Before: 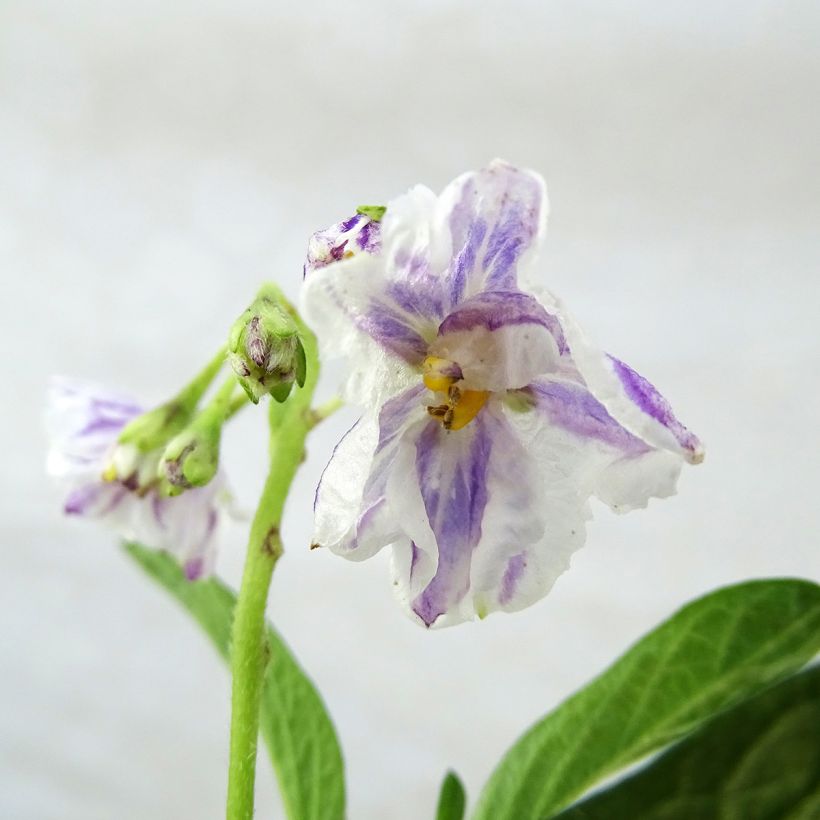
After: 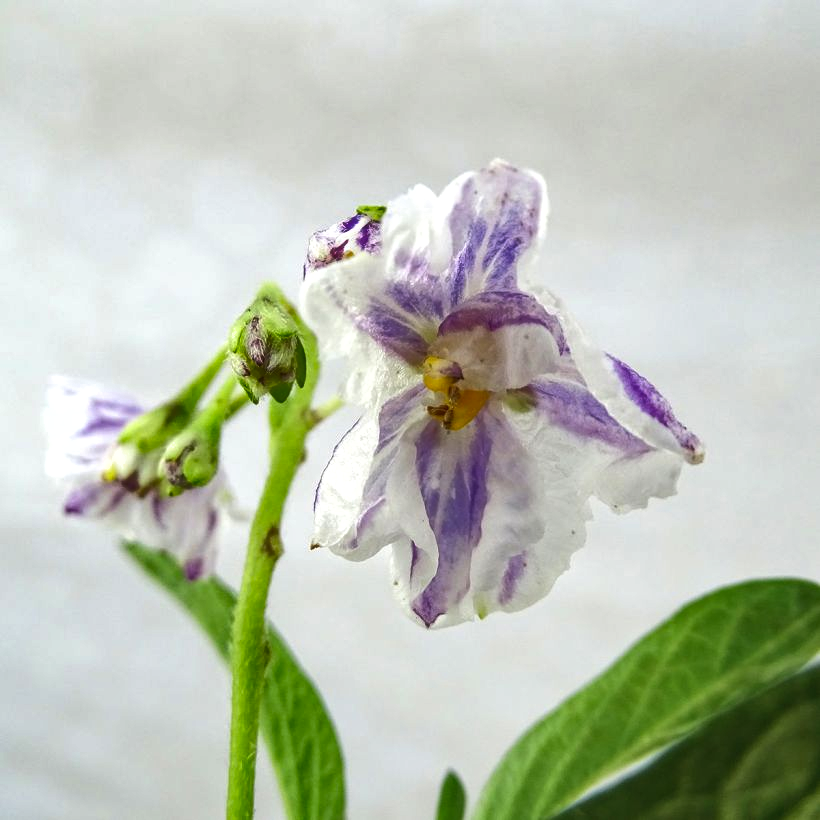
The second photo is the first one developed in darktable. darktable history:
shadows and highlights: low approximation 0.01, soften with gaussian
exposure: exposure 0.154 EV, compensate highlight preservation false
local contrast: detail 110%
